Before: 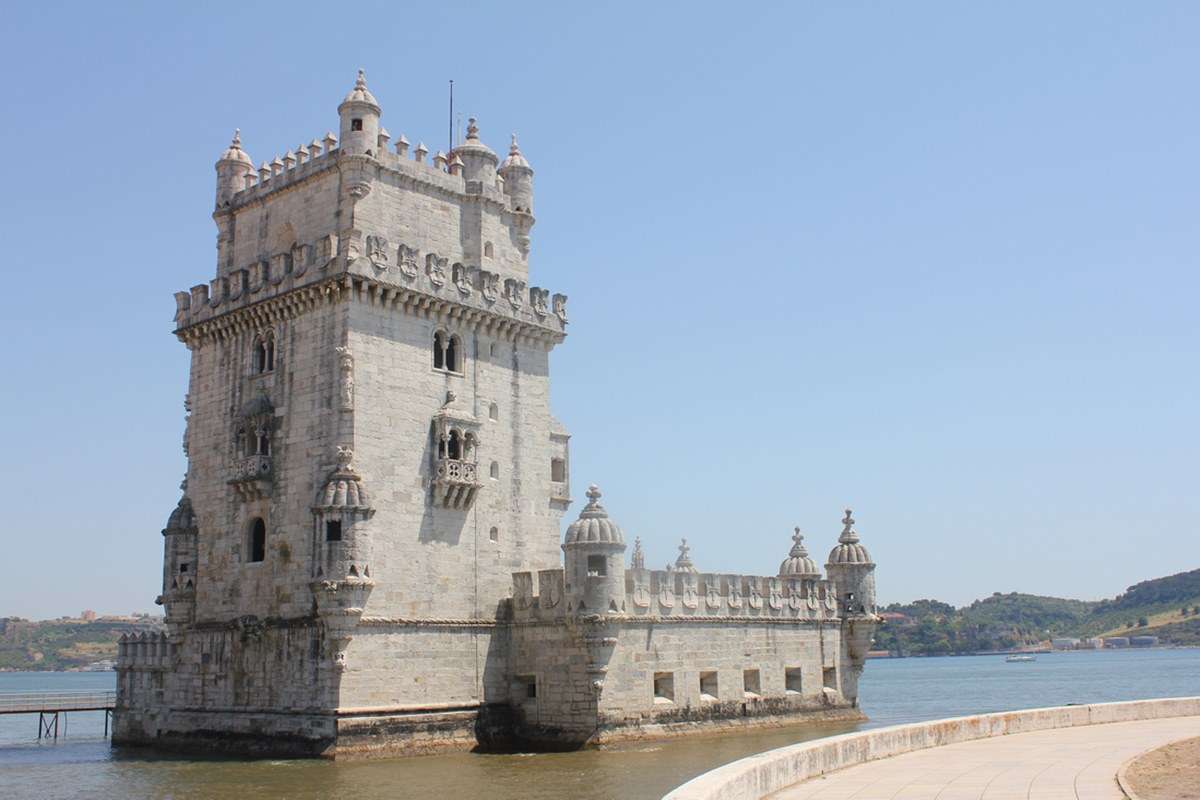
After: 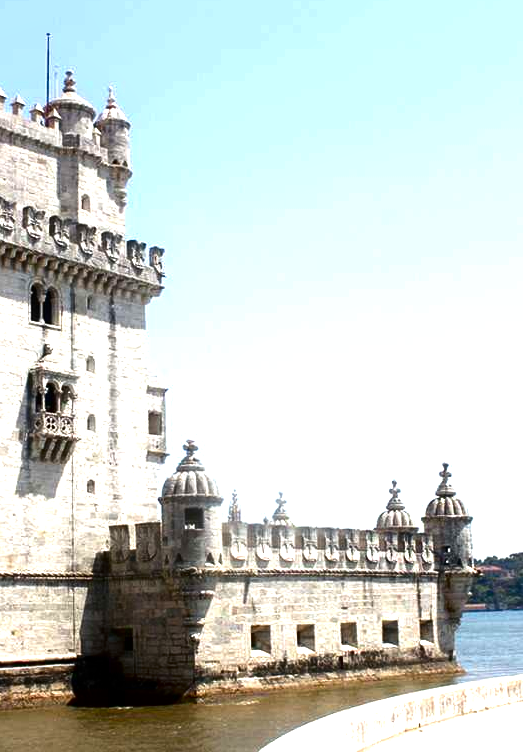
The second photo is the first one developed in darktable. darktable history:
crop: left 33.615%, top 5.955%, right 22.757%
contrast brightness saturation: contrast 0.09, brightness -0.599, saturation 0.174
levels: levels [0, 0.498, 0.996]
tone equalizer: -8 EV -1.05 EV, -7 EV -1.03 EV, -6 EV -0.845 EV, -5 EV -0.557 EV, -3 EV 0.592 EV, -2 EV 0.844 EV, -1 EV 0.991 EV, +0 EV 1.06 EV, mask exposure compensation -0.488 EV
